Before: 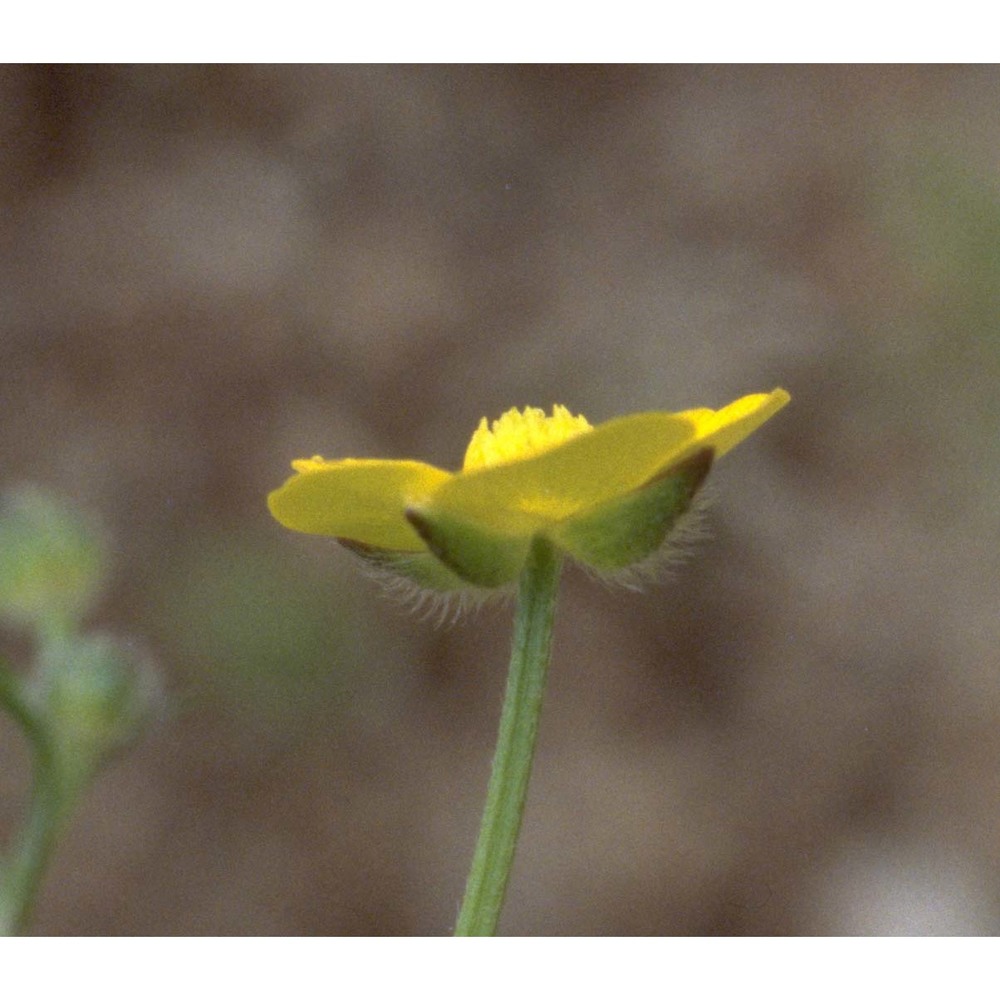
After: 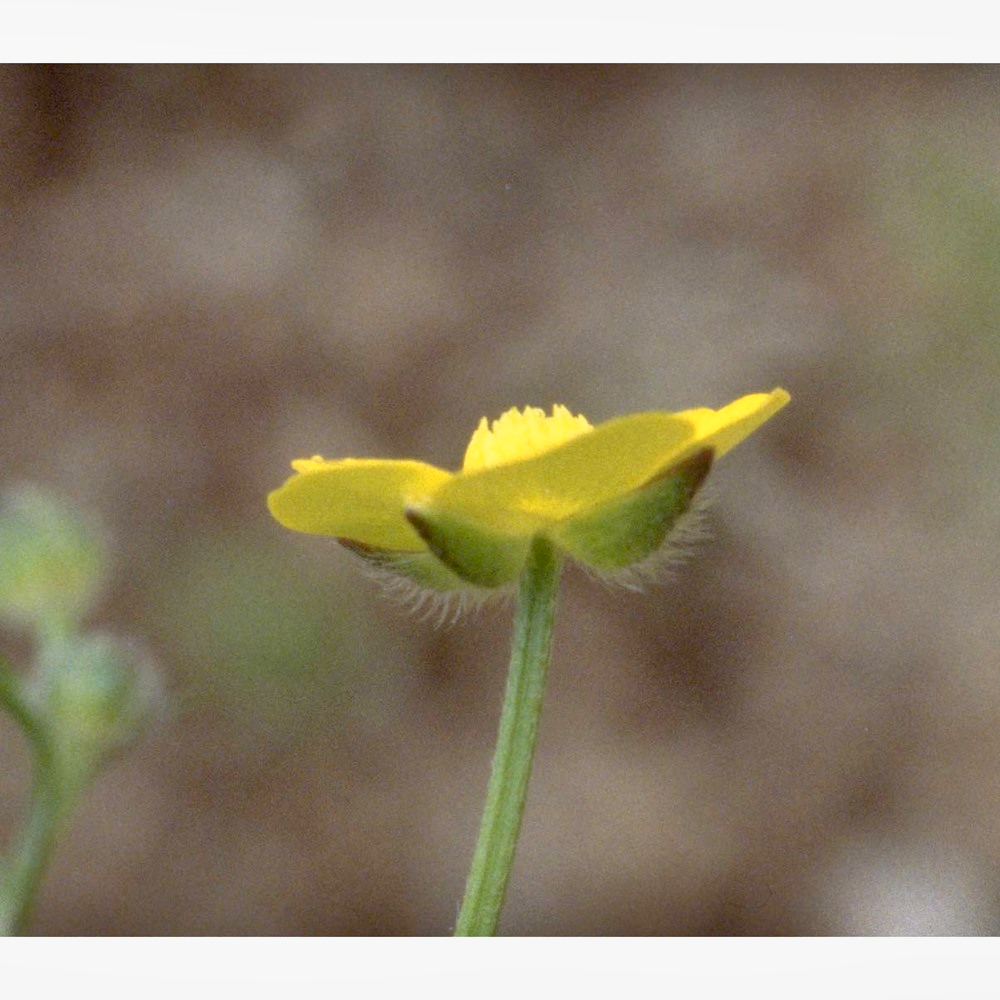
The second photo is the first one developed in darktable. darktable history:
shadows and highlights: low approximation 0.01, soften with gaussian
tone curve: curves: ch0 [(0, 0) (0.062, 0.037) (0.142, 0.138) (0.359, 0.419) (0.469, 0.544) (0.634, 0.722) (0.839, 0.909) (0.998, 0.978)]; ch1 [(0, 0) (0.437, 0.408) (0.472, 0.47) (0.502, 0.503) (0.527, 0.523) (0.559, 0.573) (0.608, 0.665) (0.669, 0.748) (0.859, 0.899) (1, 1)]; ch2 [(0, 0) (0.33, 0.301) (0.421, 0.443) (0.473, 0.498) (0.502, 0.5) (0.535, 0.531) (0.575, 0.603) (0.608, 0.667) (1, 1)], preserve colors none
